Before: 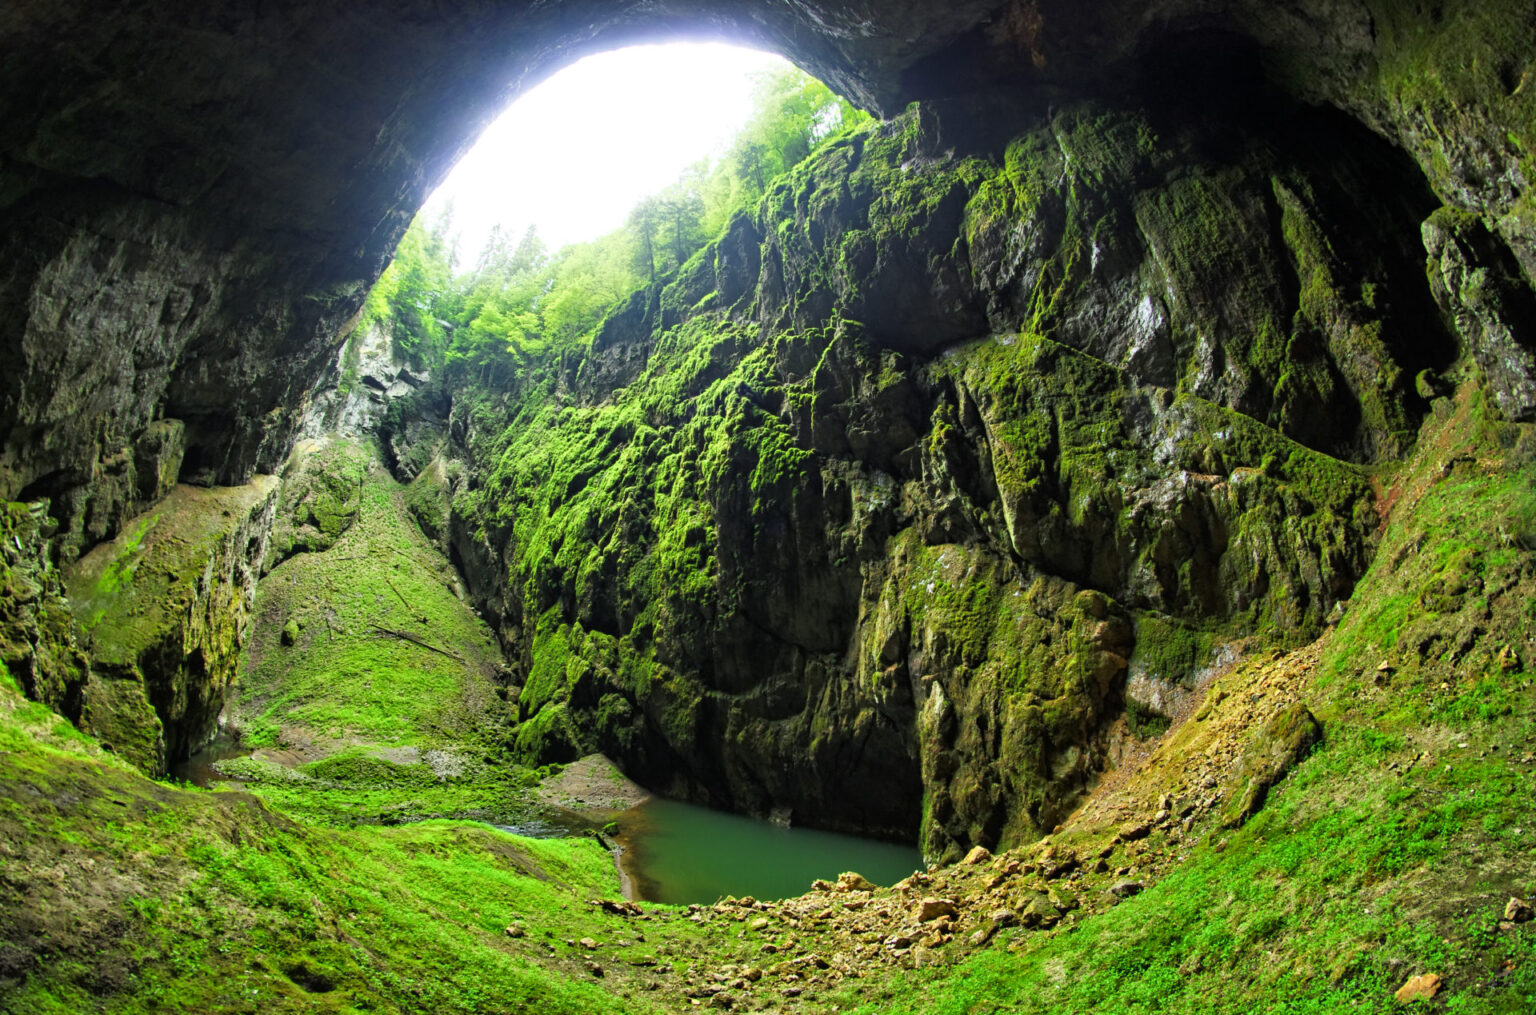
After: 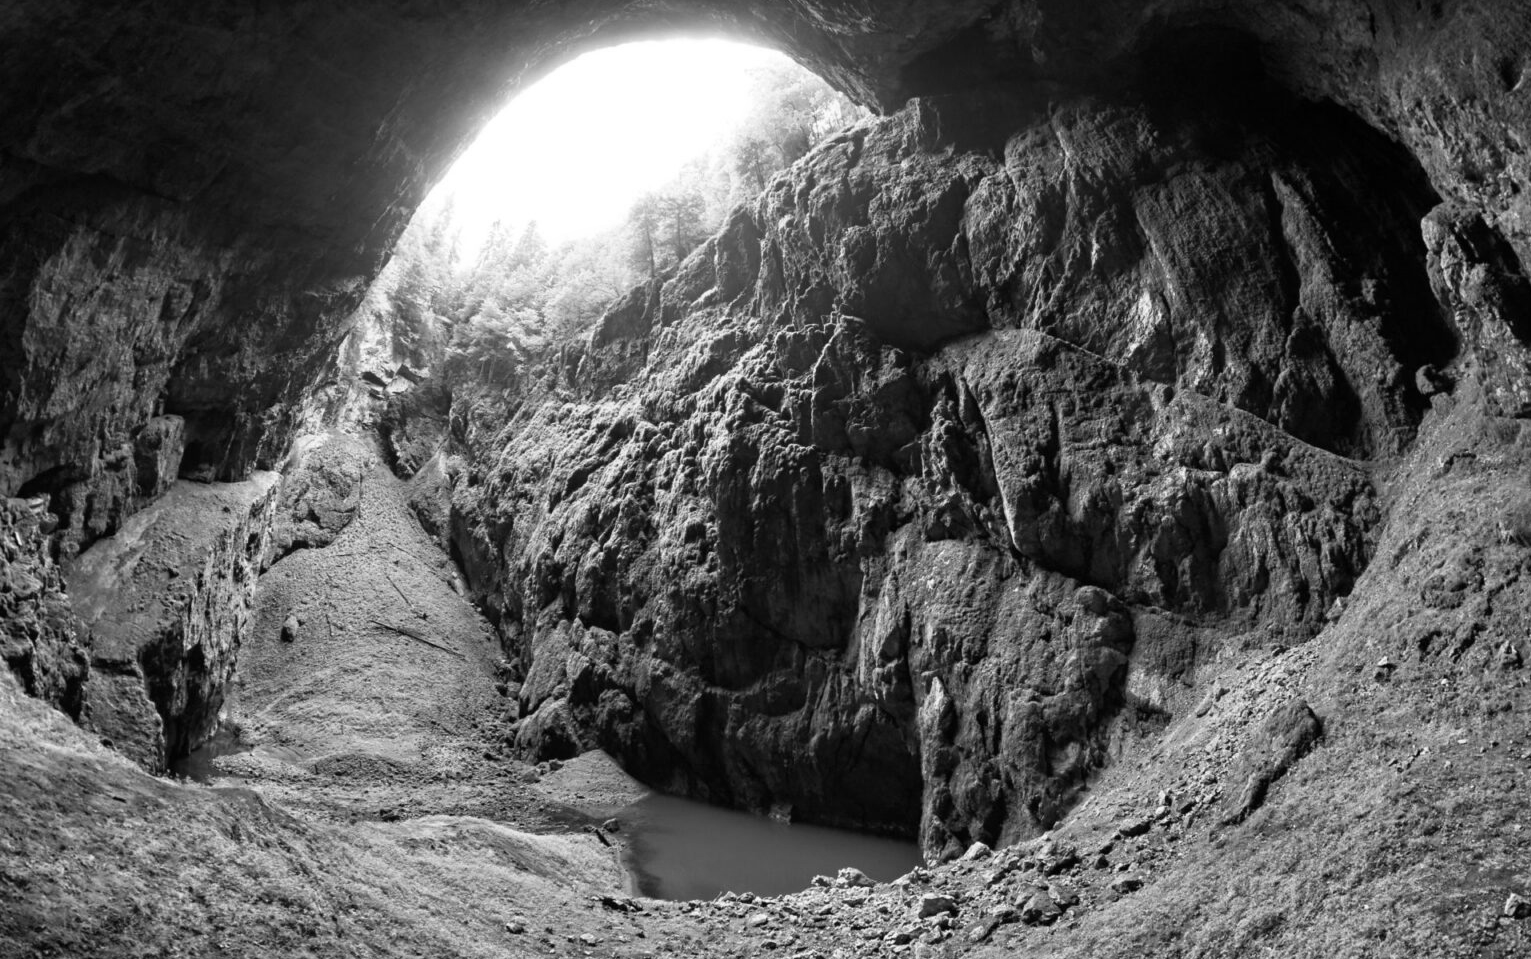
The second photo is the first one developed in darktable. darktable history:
white balance: emerald 1
crop: top 0.448%, right 0.264%, bottom 5.045%
monochrome: on, module defaults
color balance: on, module defaults
